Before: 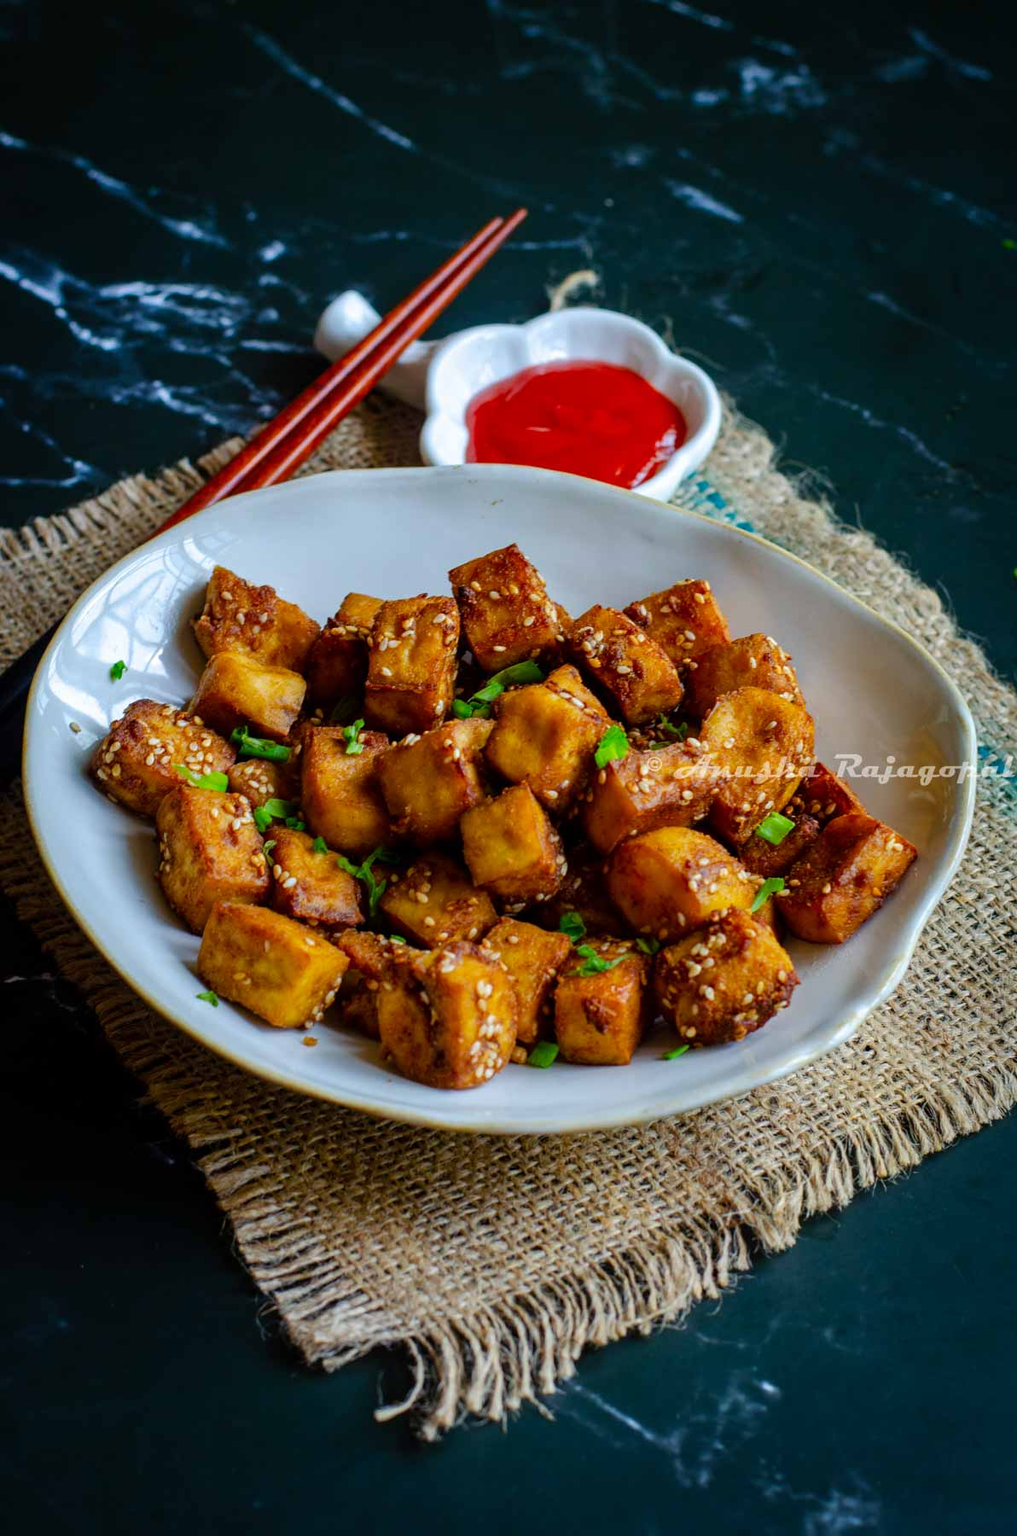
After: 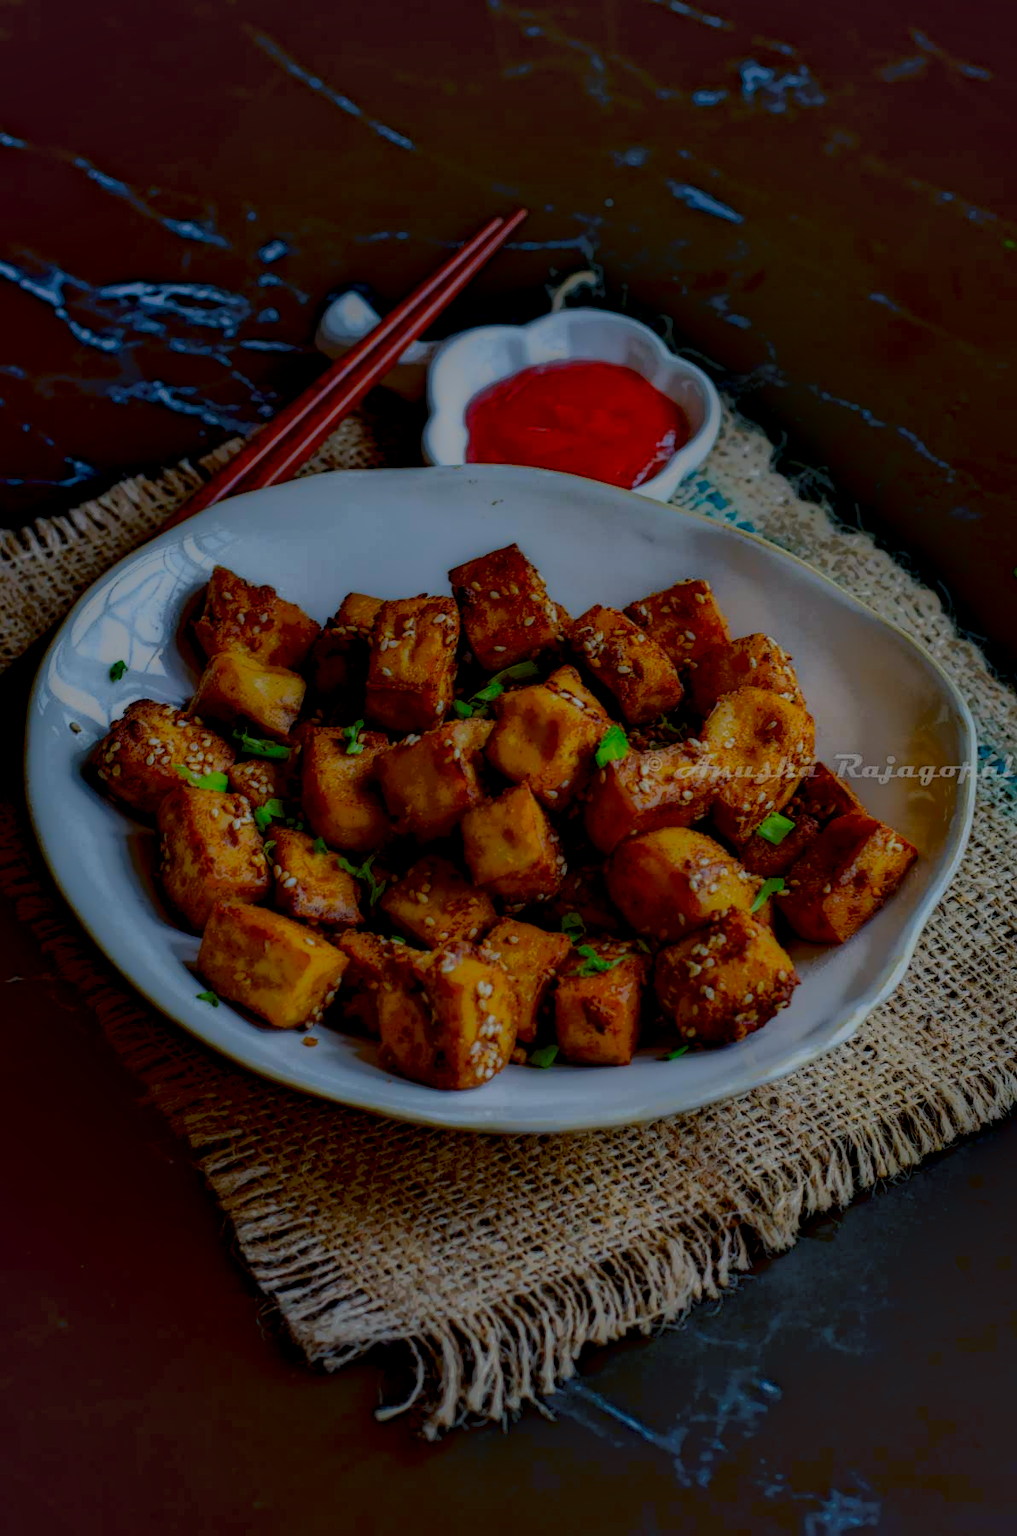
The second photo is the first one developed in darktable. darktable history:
exposure: compensate highlight preservation false
local contrast: highlights 0%, shadows 198%, detail 164%, midtone range 0.001
color balance: lift [1, 1.015, 1.004, 0.985], gamma [1, 0.958, 0.971, 1.042], gain [1, 0.956, 0.977, 1.044]
rotate and perspective: automatic cropping original format, crop left 0, crop top 0
contrast brightness saturation: contrast -0.15, brightness 0.05, saturation -0.12
